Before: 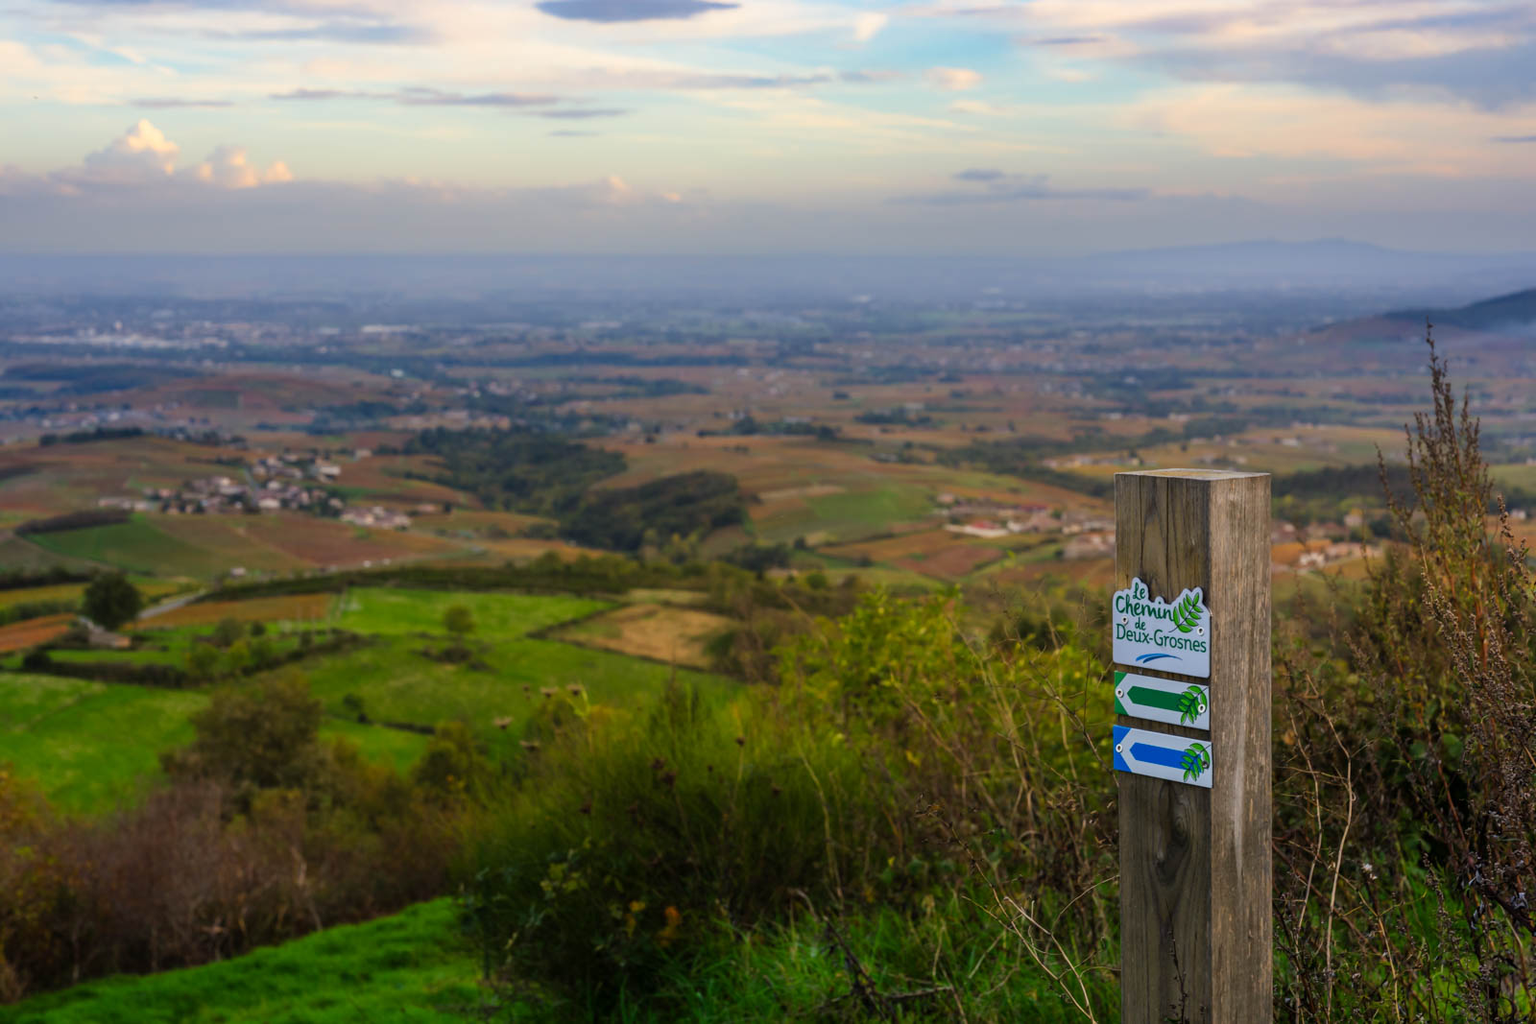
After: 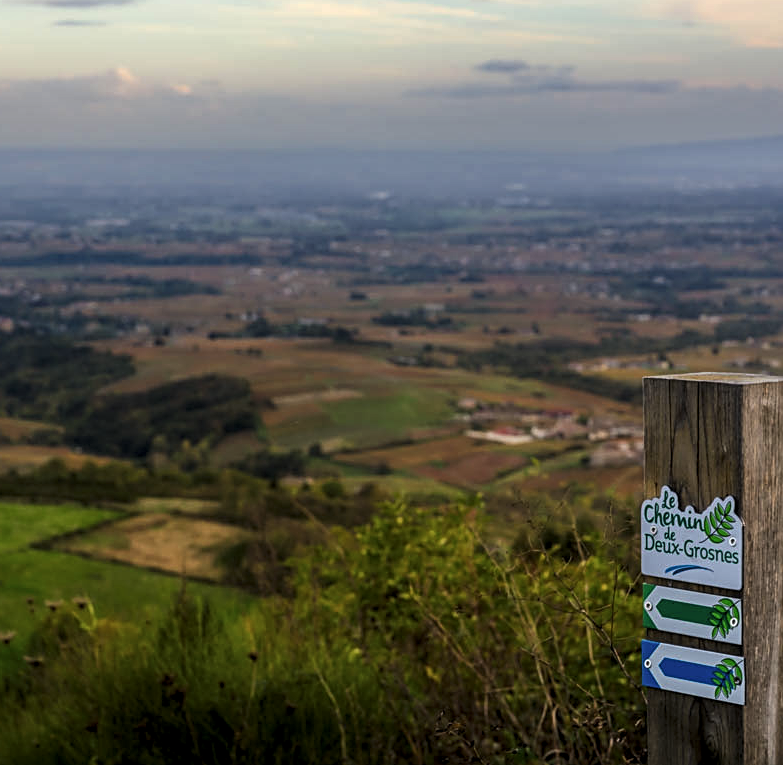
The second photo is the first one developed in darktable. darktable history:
local contrast: on, module defaults
levels: levels [0.029, 0.545, 0.971]
sharpen: on, module defaults
crop: left 32.377%, top 10.942%, right 18.633%, bottom 17.352%
